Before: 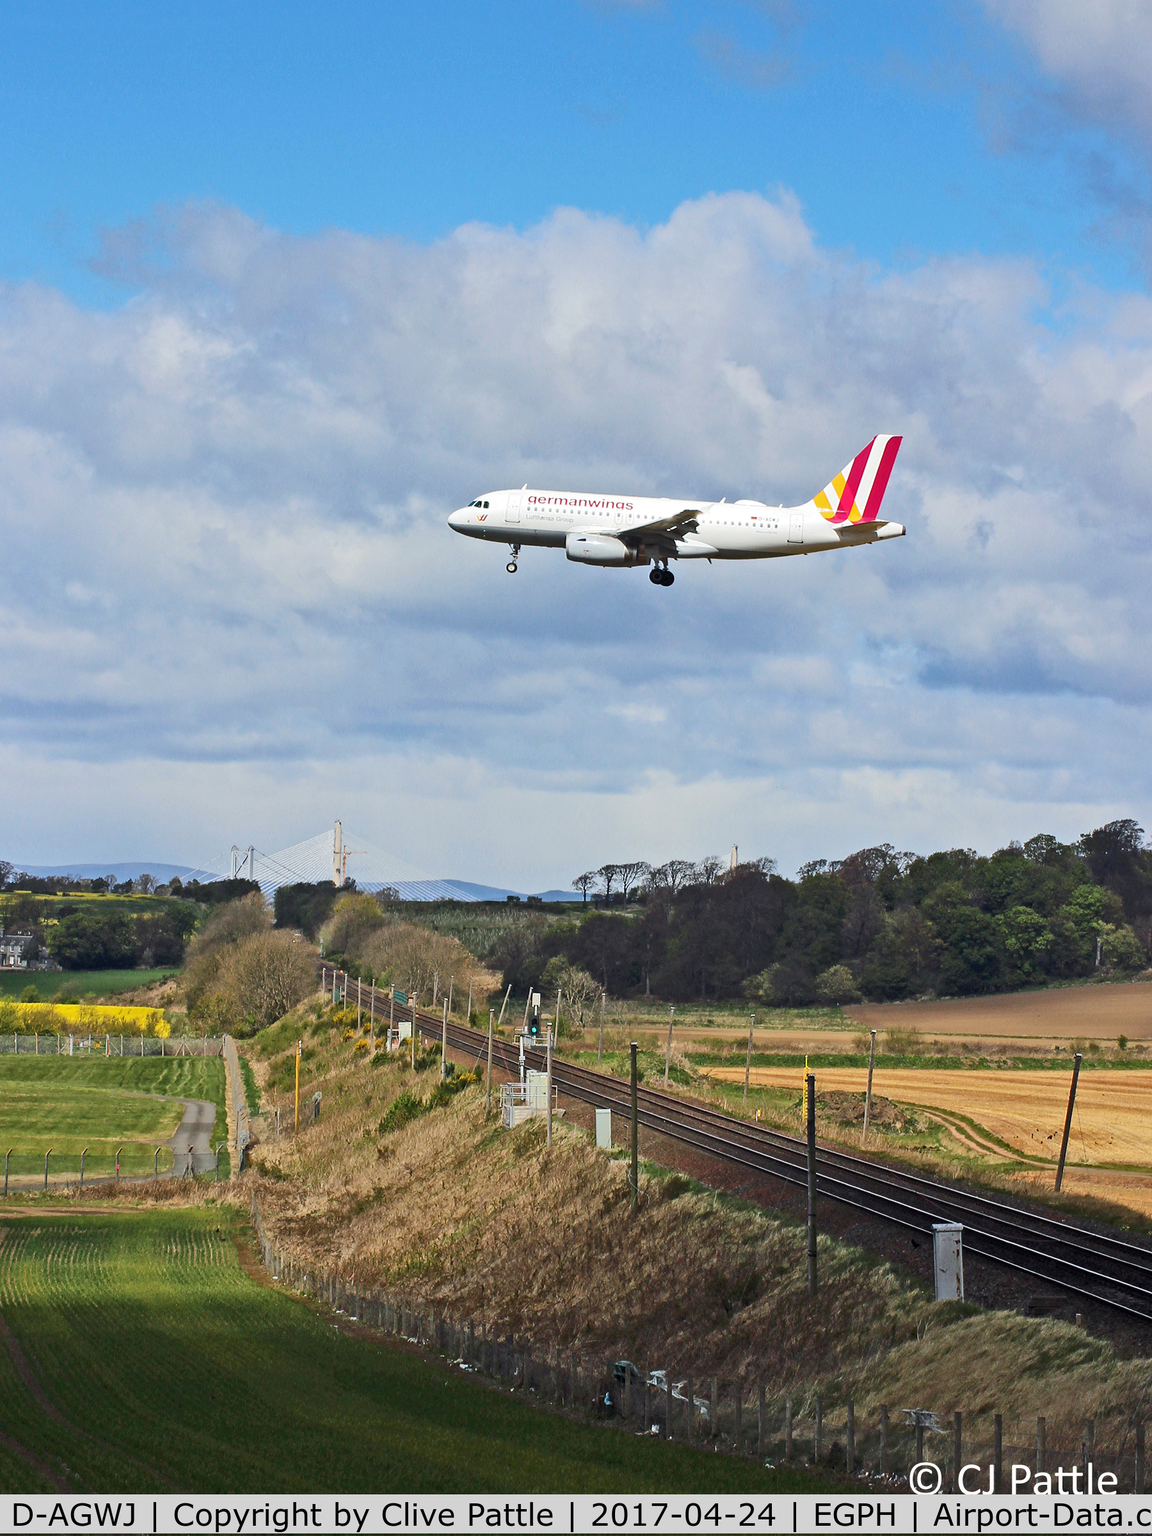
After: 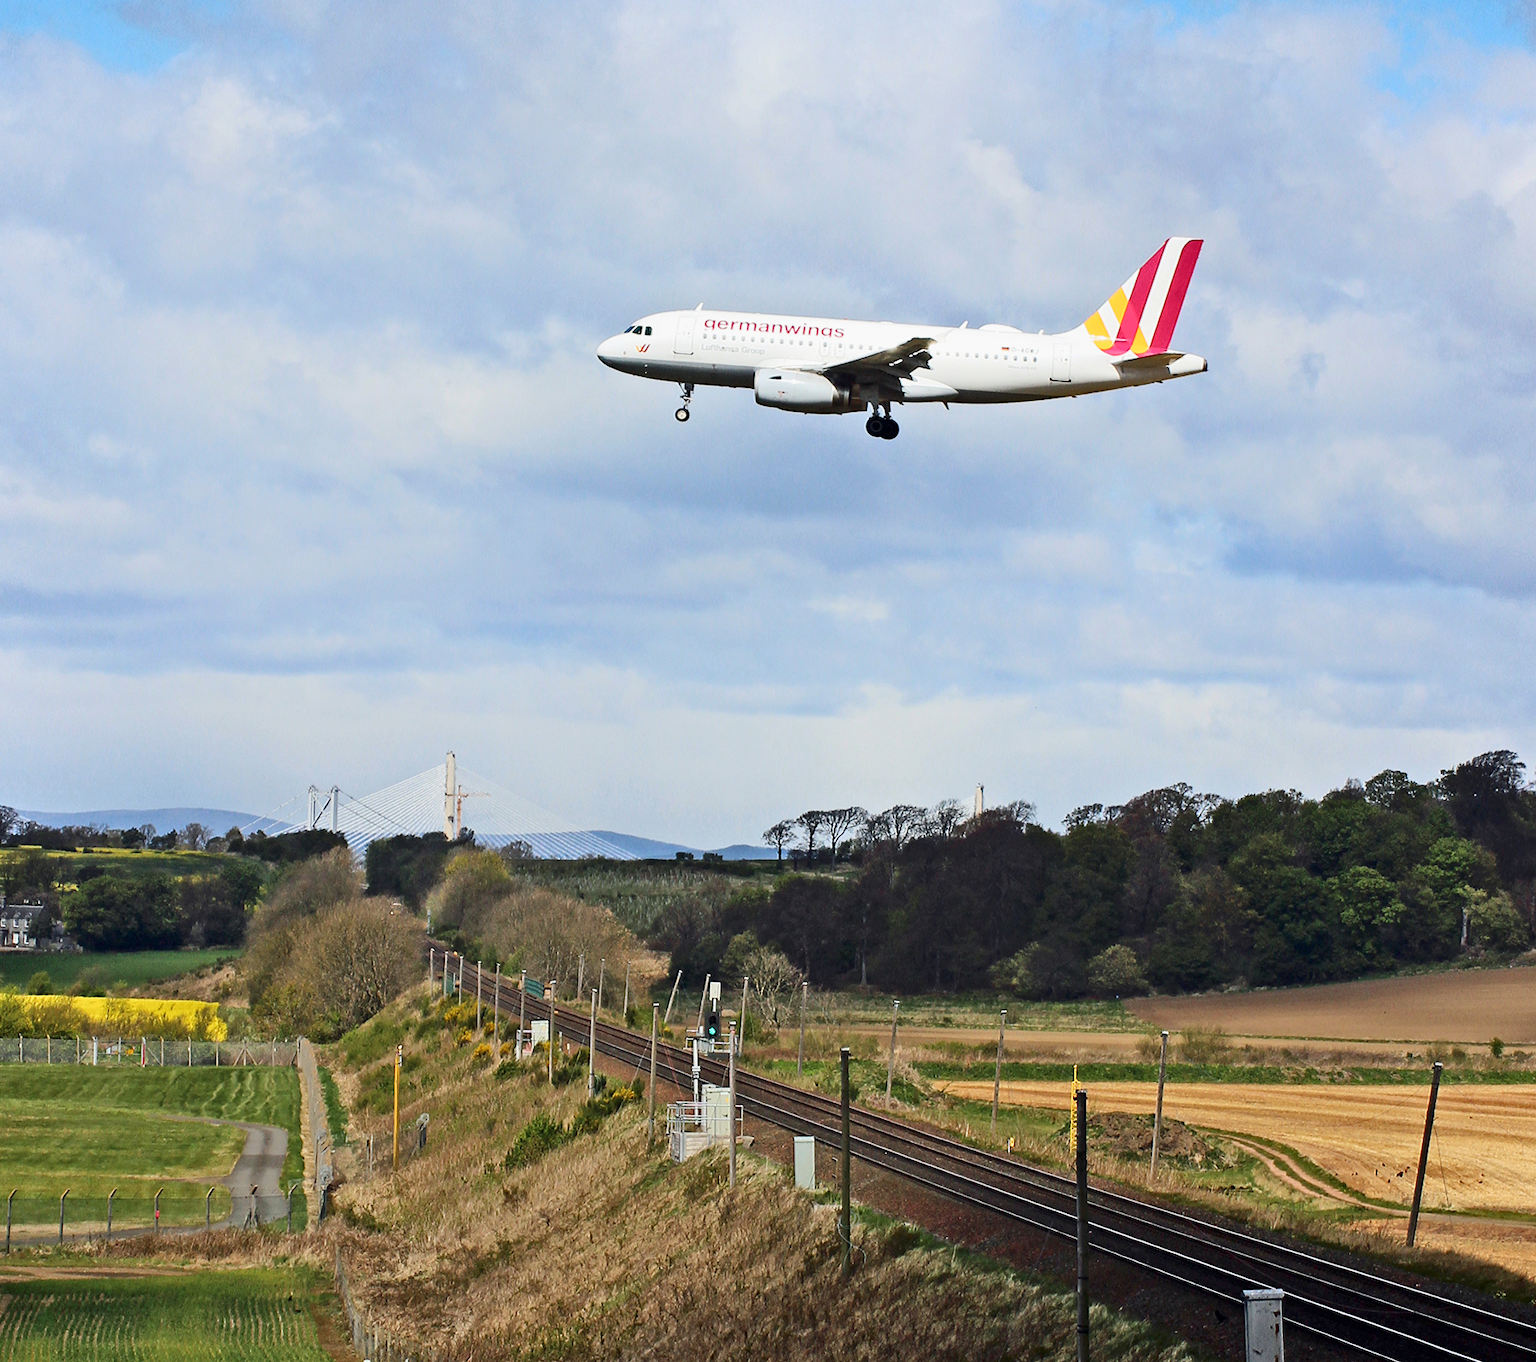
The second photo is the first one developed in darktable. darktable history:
shadows and highlights: shadows -62.32, white point adjustment -5.22, highlights 61.59
crop: top 16.727%, bottom 16.727%
